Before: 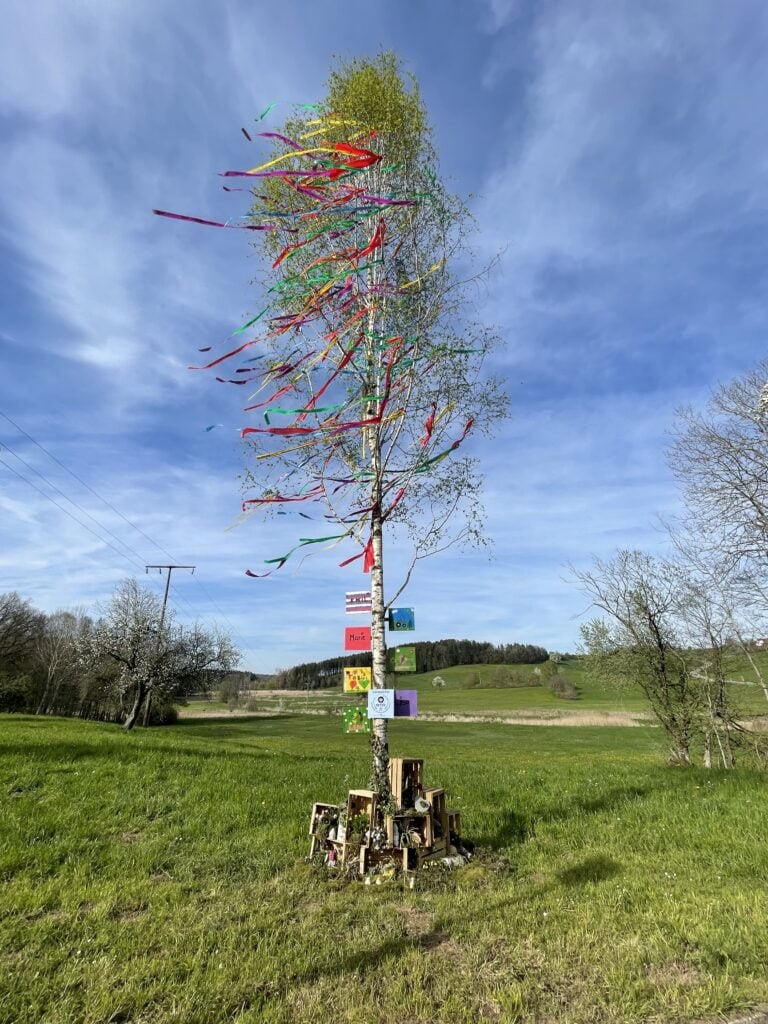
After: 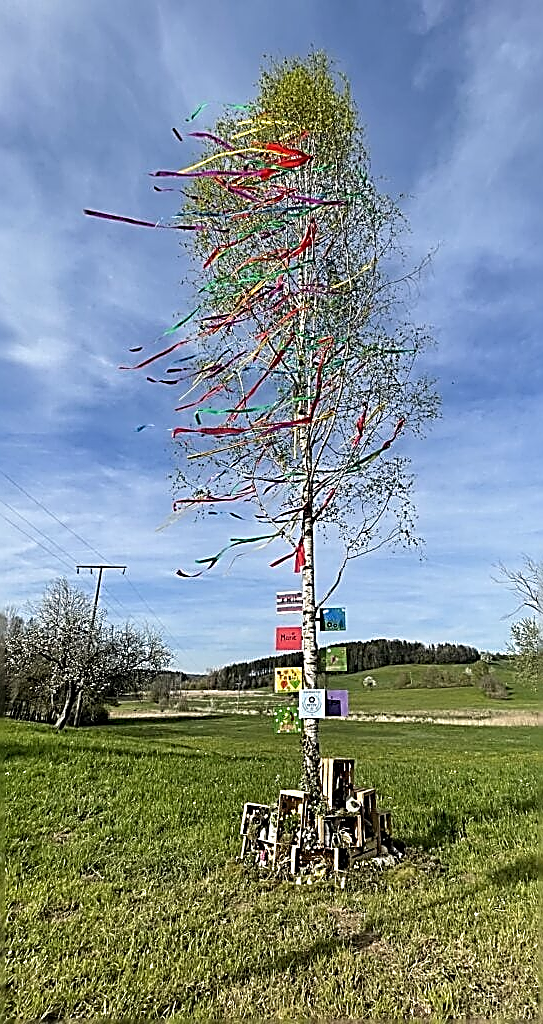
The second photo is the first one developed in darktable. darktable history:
crop and rotate: left 9.061%, right 20.142%
sharpen: amount 2
white balance: red 1.009, blue 0.985
